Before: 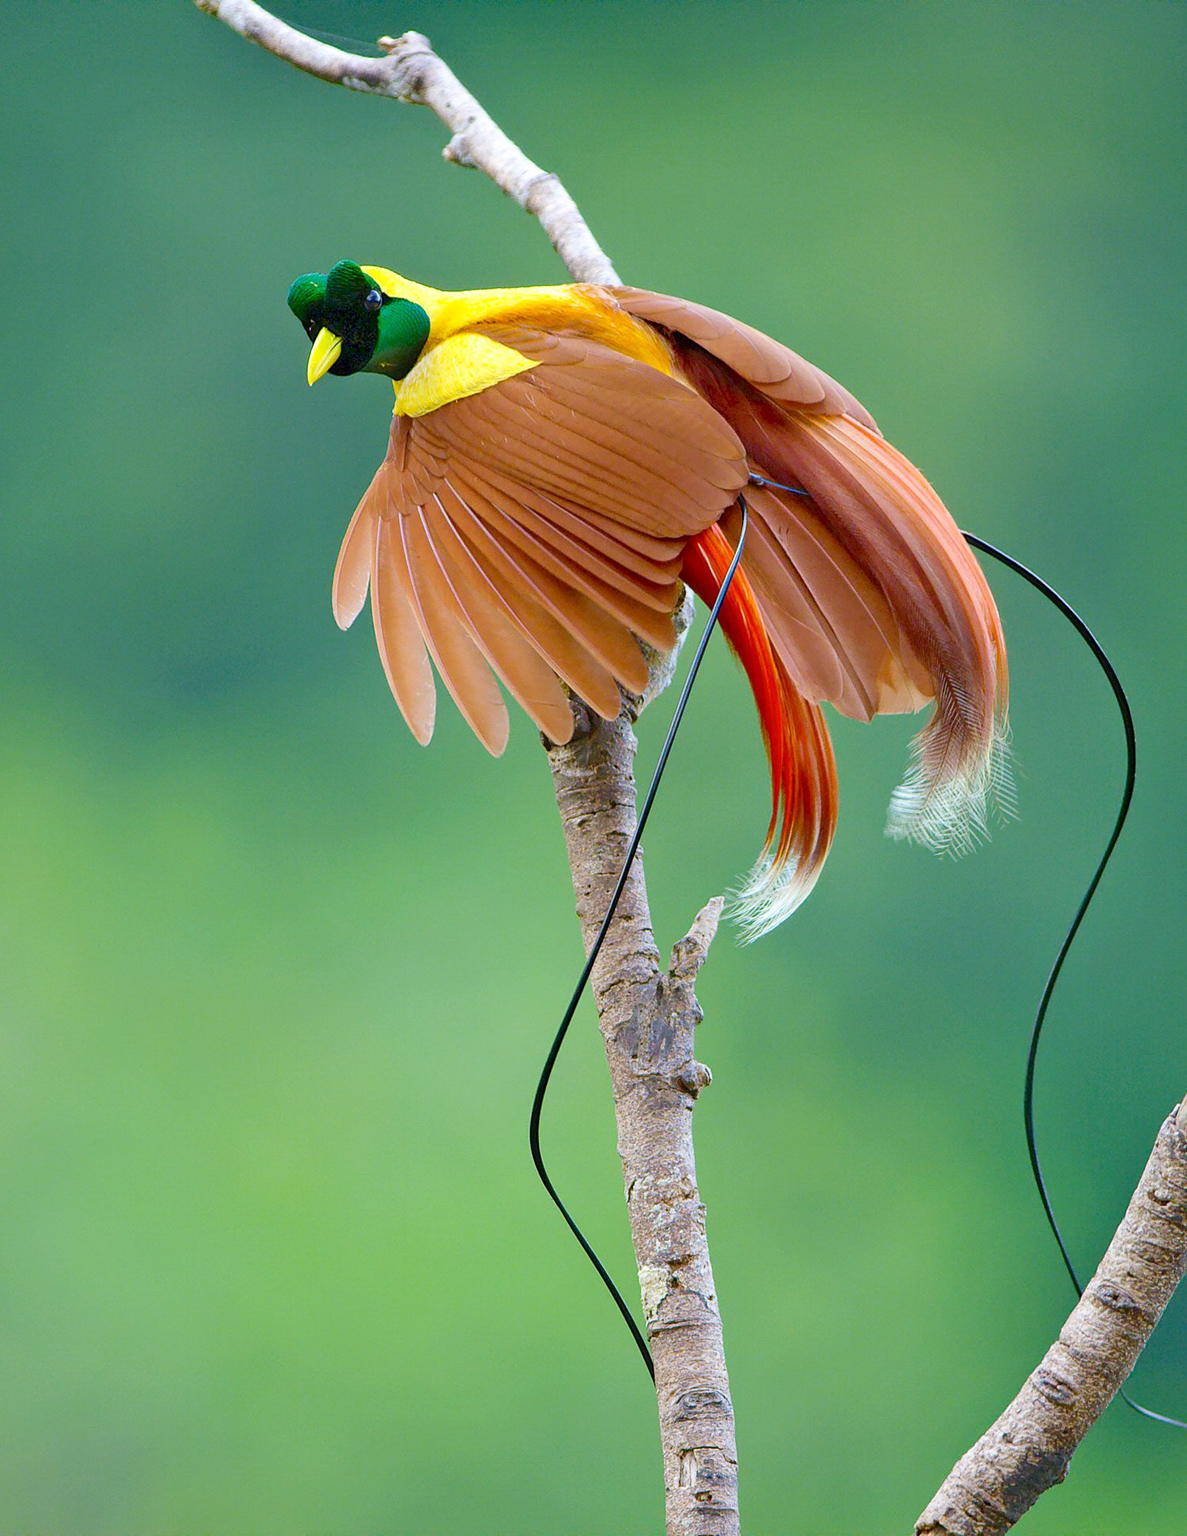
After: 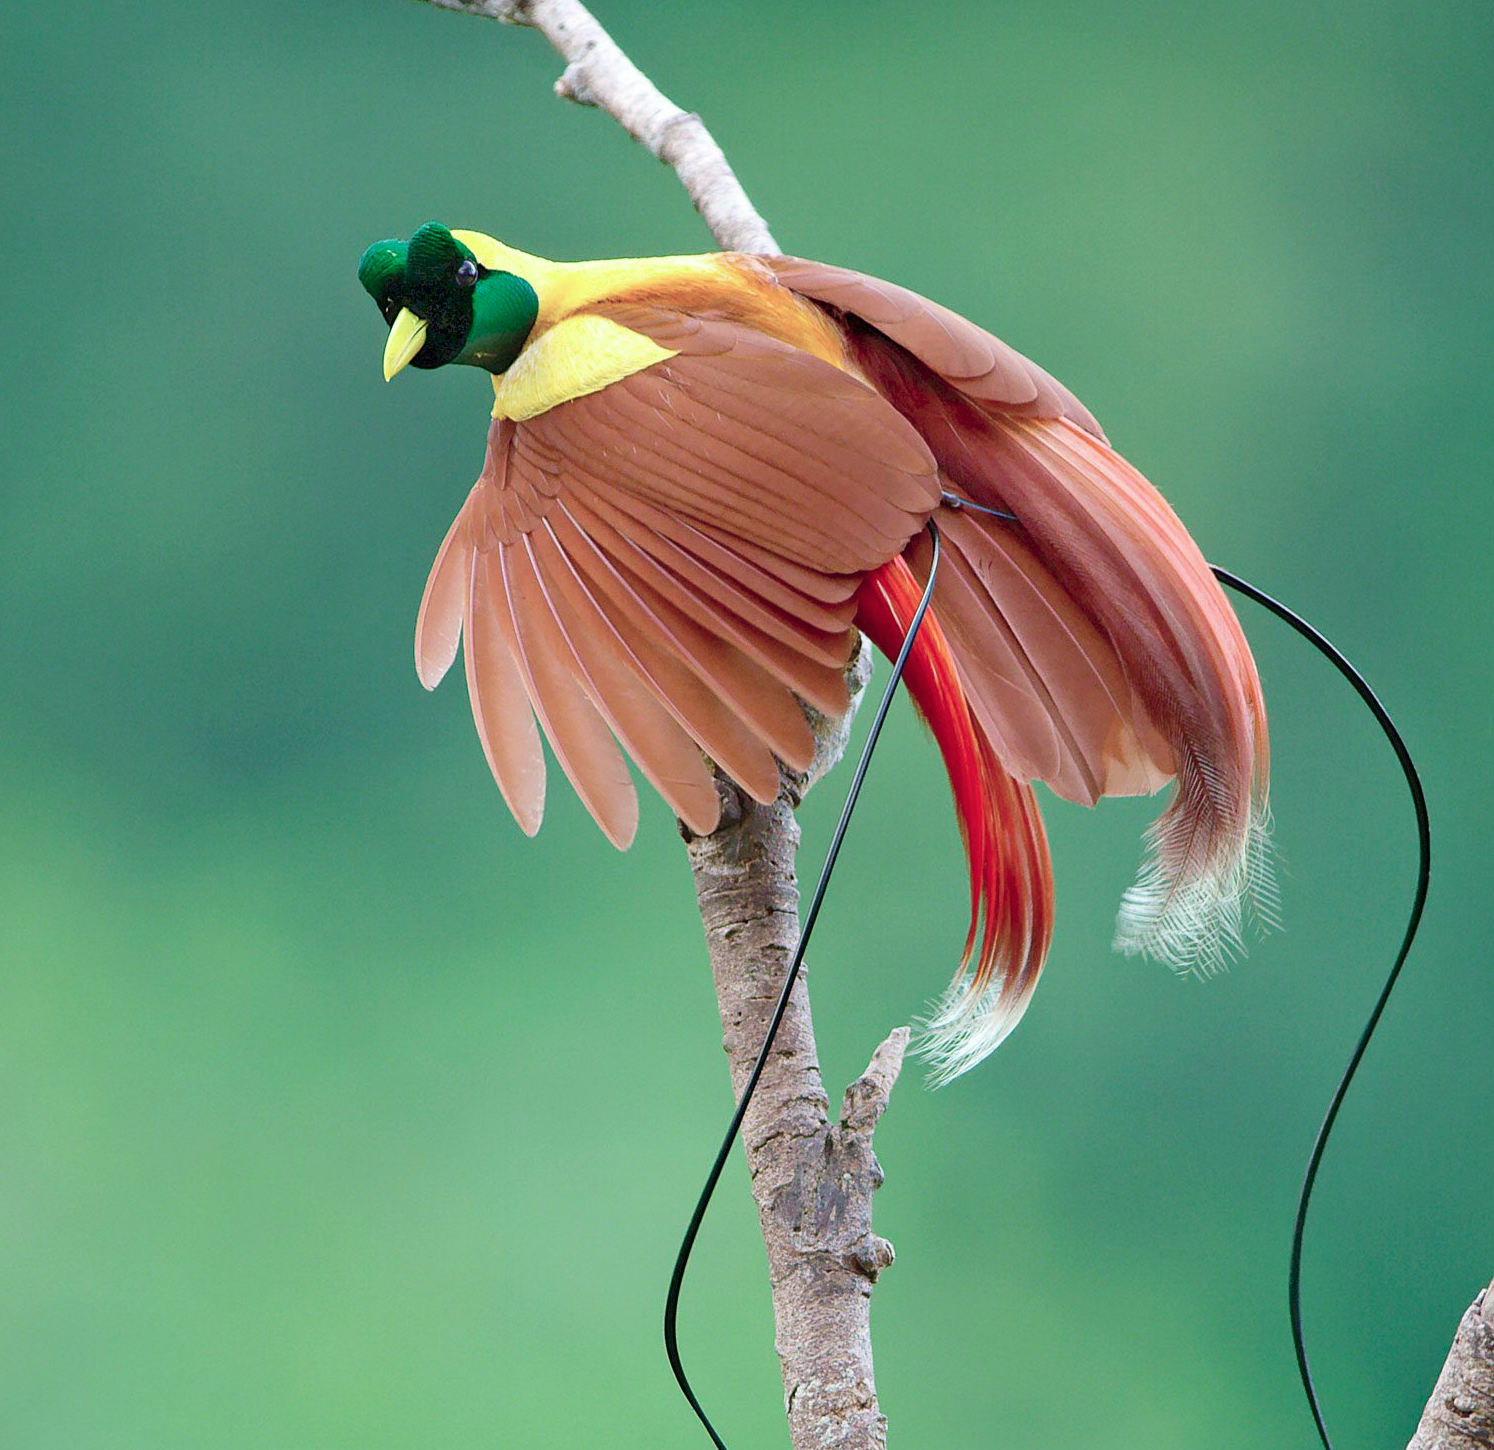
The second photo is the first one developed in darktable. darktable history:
color contrast: blue-yellow contrast 0.62
crop: left 0.387%, top 5.469%, bottom 19.809%
